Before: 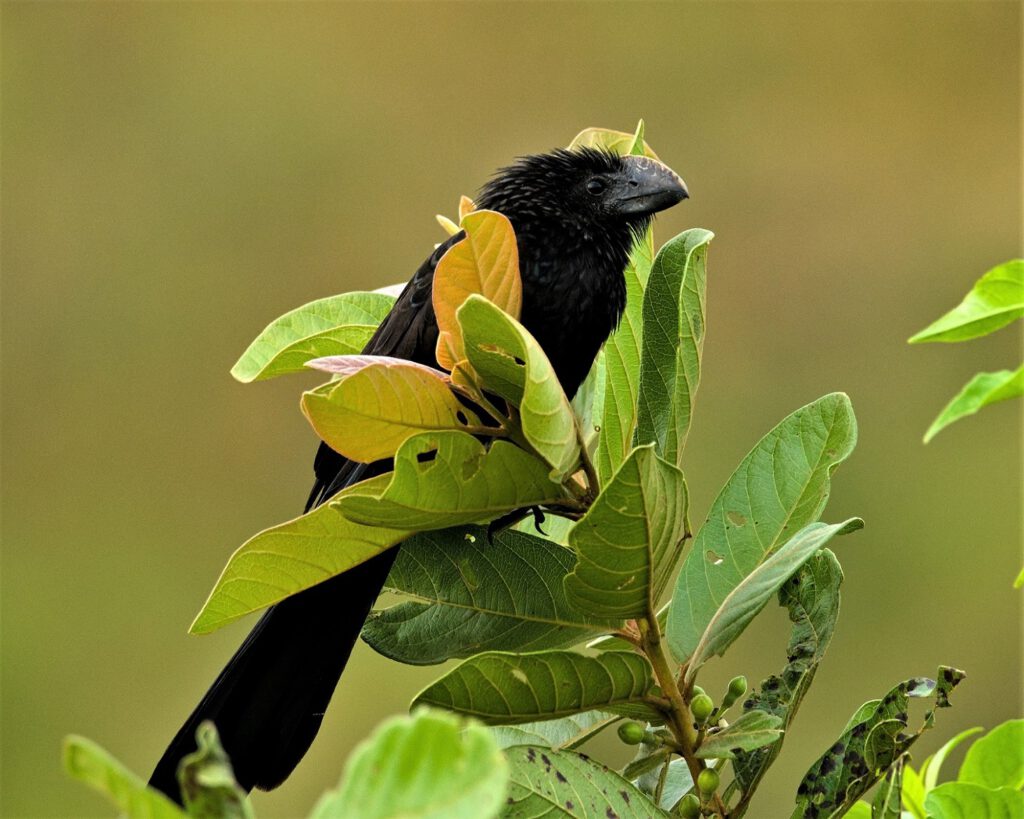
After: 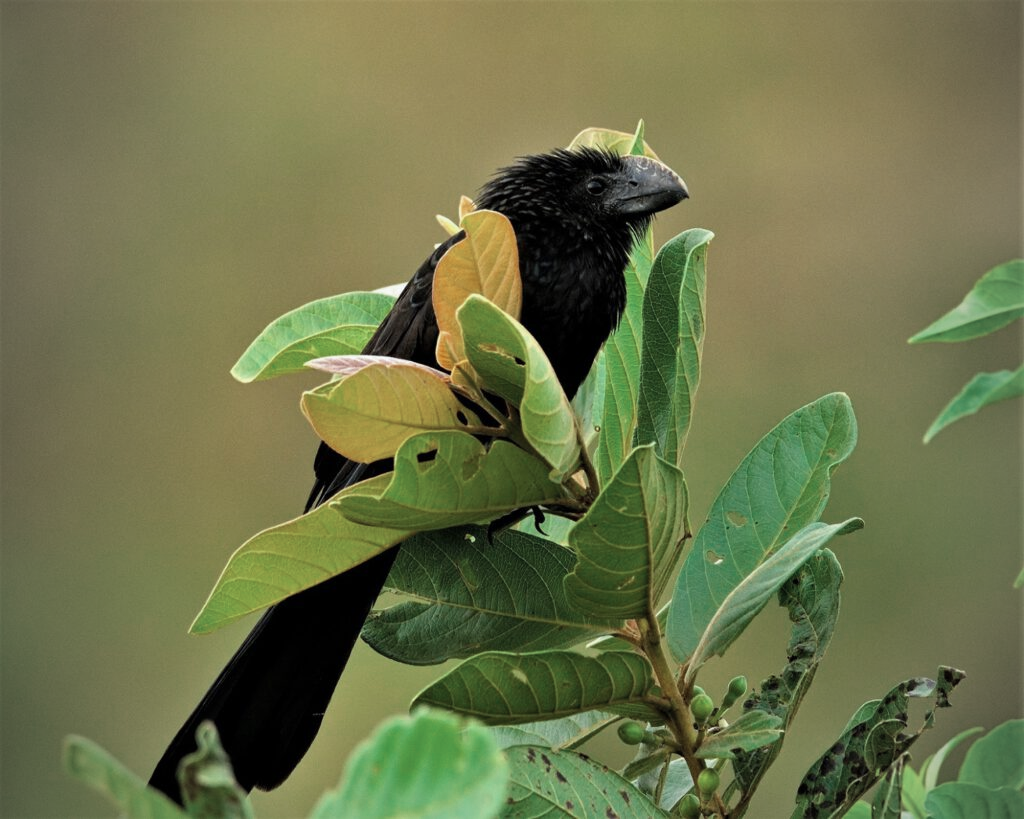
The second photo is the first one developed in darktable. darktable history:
color zones: curves: ch0 [(0, 0.5) (0.125, 0.4) (0.25, 0.5) (0.375, 0.4) (0.5, 0.4) (0.625, 0.35) (0.75, 0.35) (0.875, 0.5)]; ch1 [(0, 0.35) (0.125, 0.45) (0.25, 0.35) (0.375, 0.35) (0.5, 0.35) (0.625, 0.35) (0.75, 0.45) (0.875, 0.35)]; ch2 [(0, 0.6) (0.125, 0.5) (0.25, 0.5) (0.375, 0.6) (0.5, 0.6) (0.625, 0.5) (0.75, 0.5) (0.875, 0.5)]
white balance: red 0.978, blue 0.999
vignetting: fall-off start 97%, fall-off radius 100%, width/height ratio 0.609, unbound false
